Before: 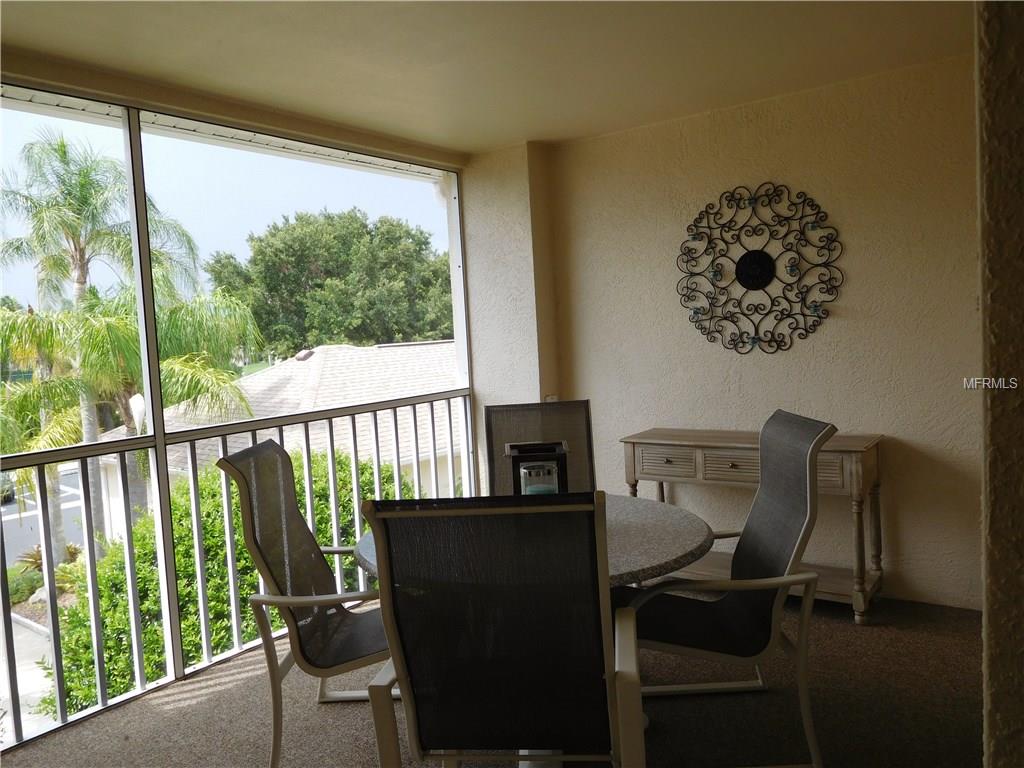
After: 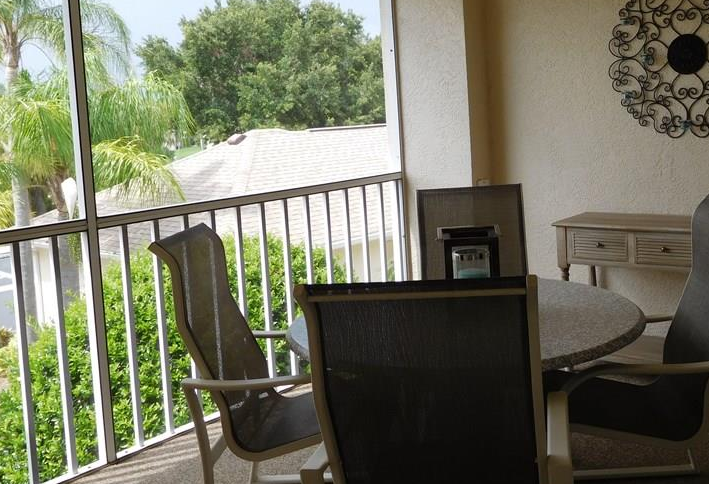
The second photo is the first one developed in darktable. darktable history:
crop: left 6.712%, top 28.139%, right 23.967%, bottom 8.777%
